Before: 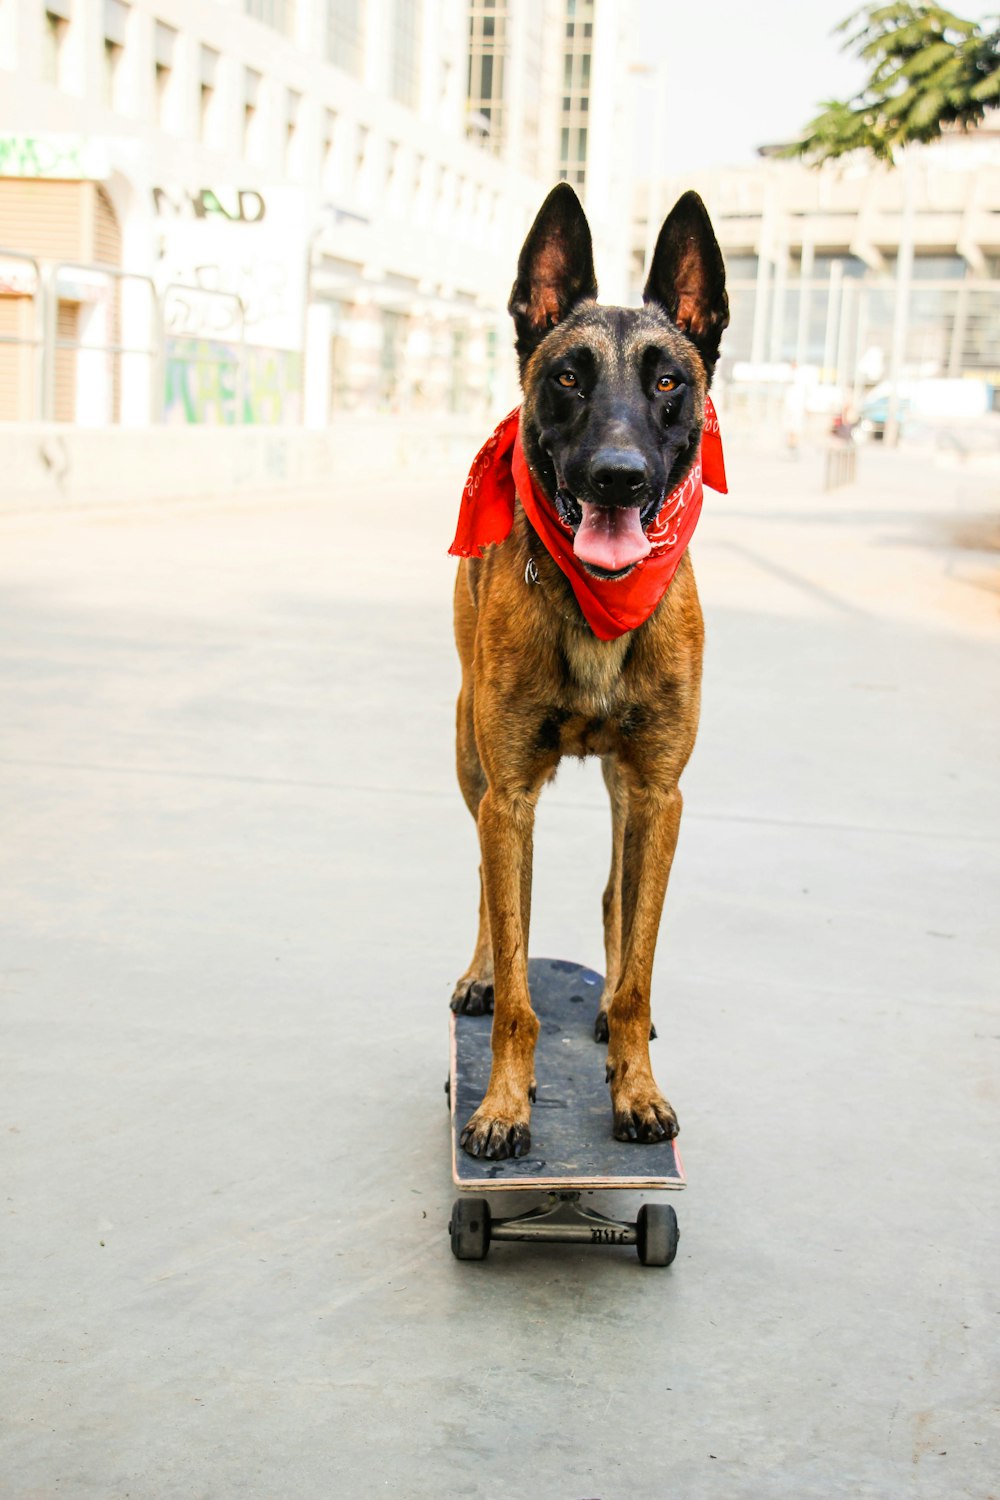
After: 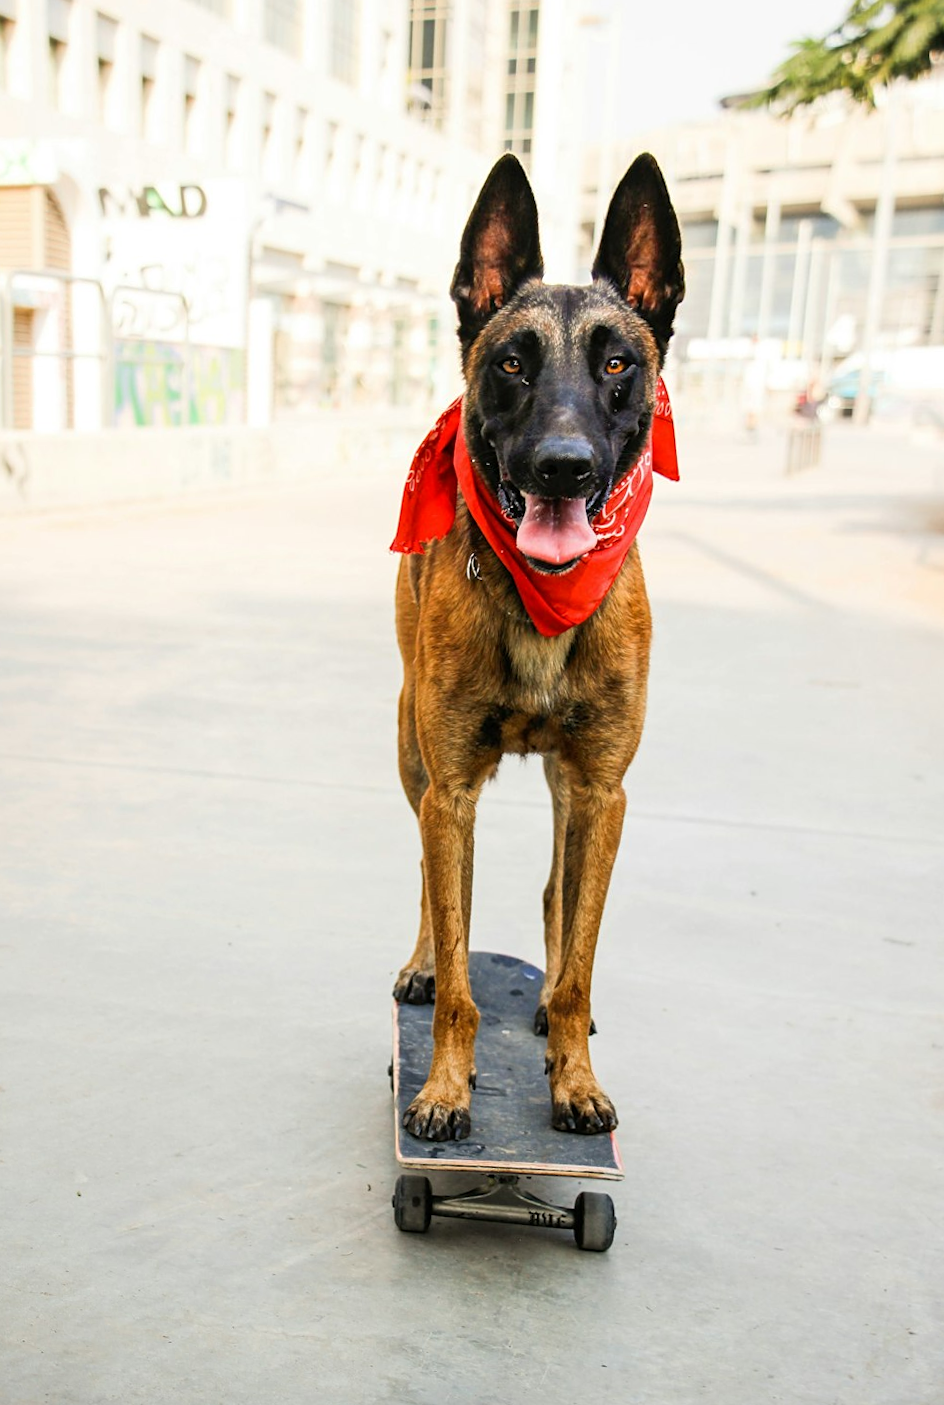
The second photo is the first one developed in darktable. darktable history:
sharpen: amount 0.2
rotate and perspective: rotation 0.062°, lens shift (vertical) 0.115, lens shift (horizontal) -0.133, crop left 0.047, crop right 0.94, crop top 0.061, crop bottom 0.94
